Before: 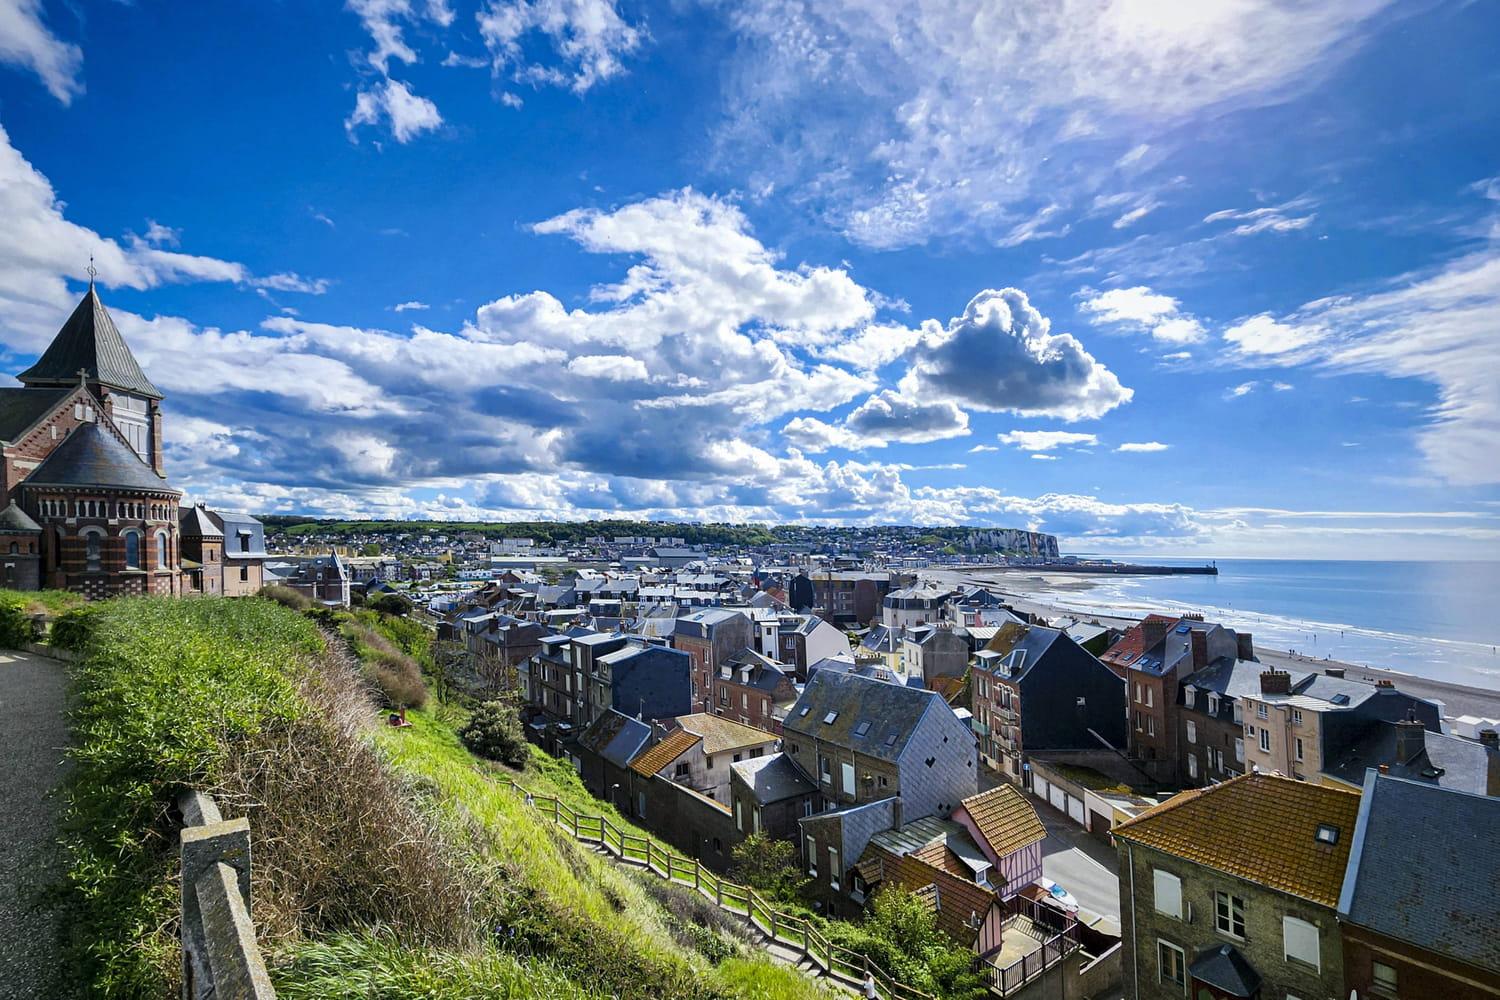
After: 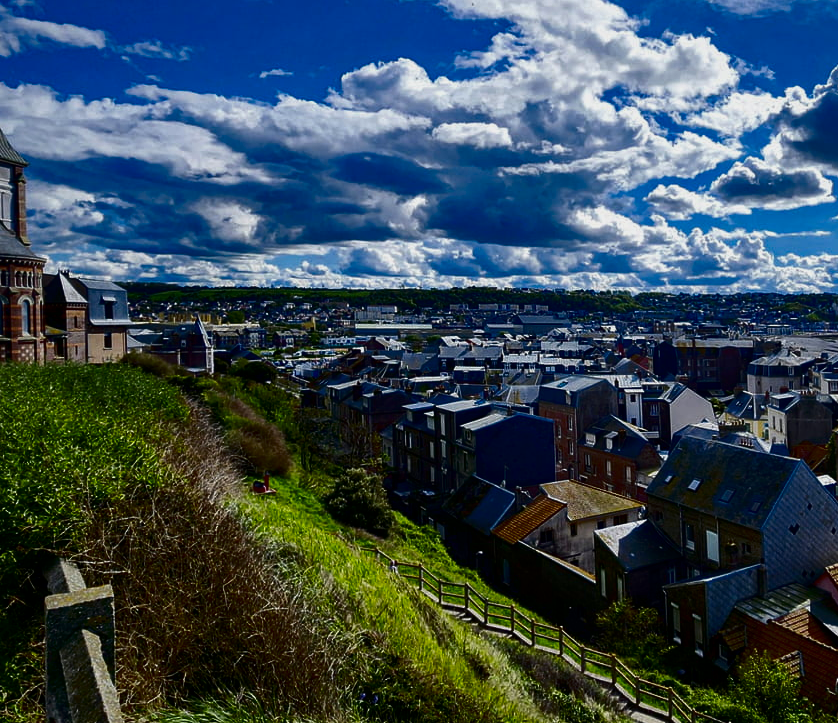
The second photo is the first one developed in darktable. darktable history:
crop: left 9.12%, top 23.382%, right 34.992%, bottom 4.302%
contrast brightness saturation: contrast 0.09, brightness -0.586, saturation 0.173
exposure: black level correction 0.001, exposure -0.124 EV, compensate highlight preservation false
